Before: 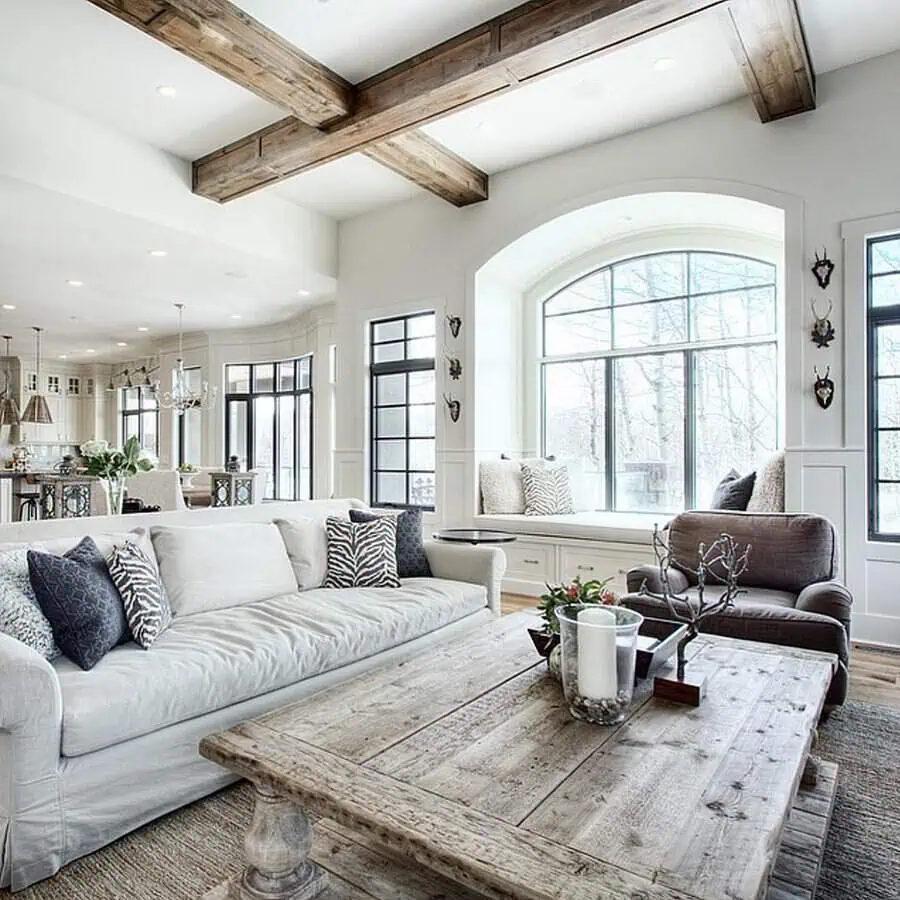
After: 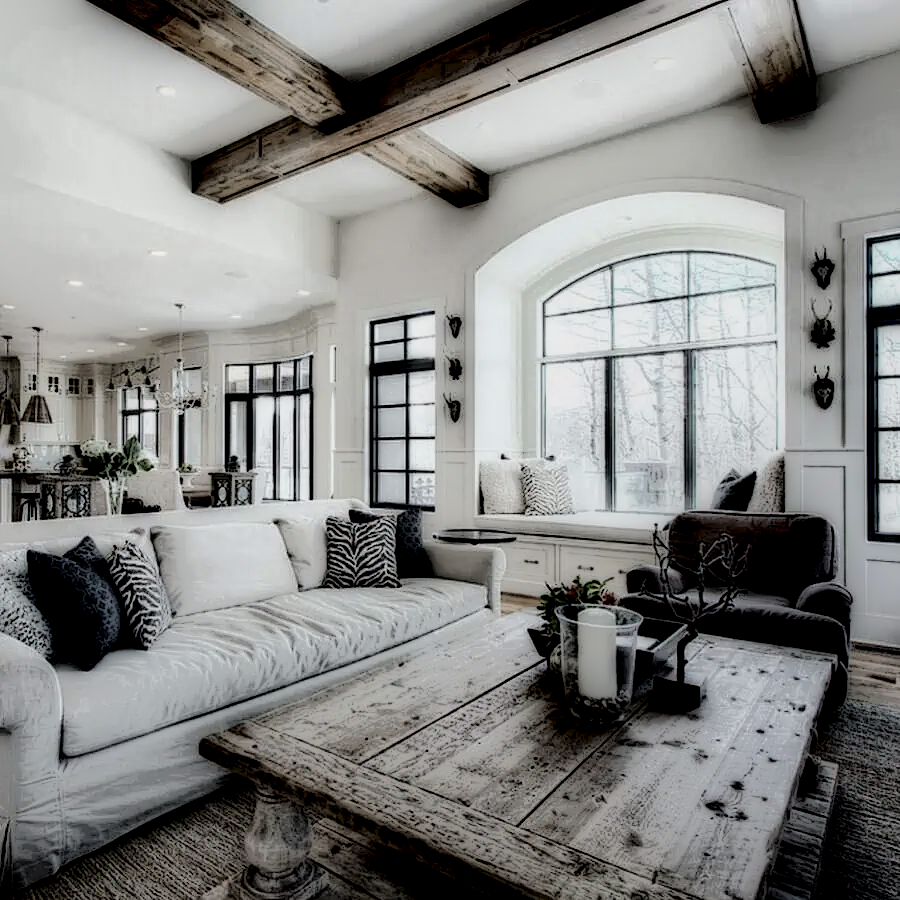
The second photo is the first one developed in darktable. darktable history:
contrast brightness saturation: contrast 0.25, saturation -0.31
local contrast: highlights 0%, shadows 198%, detail 164%, midtone range 0.001
